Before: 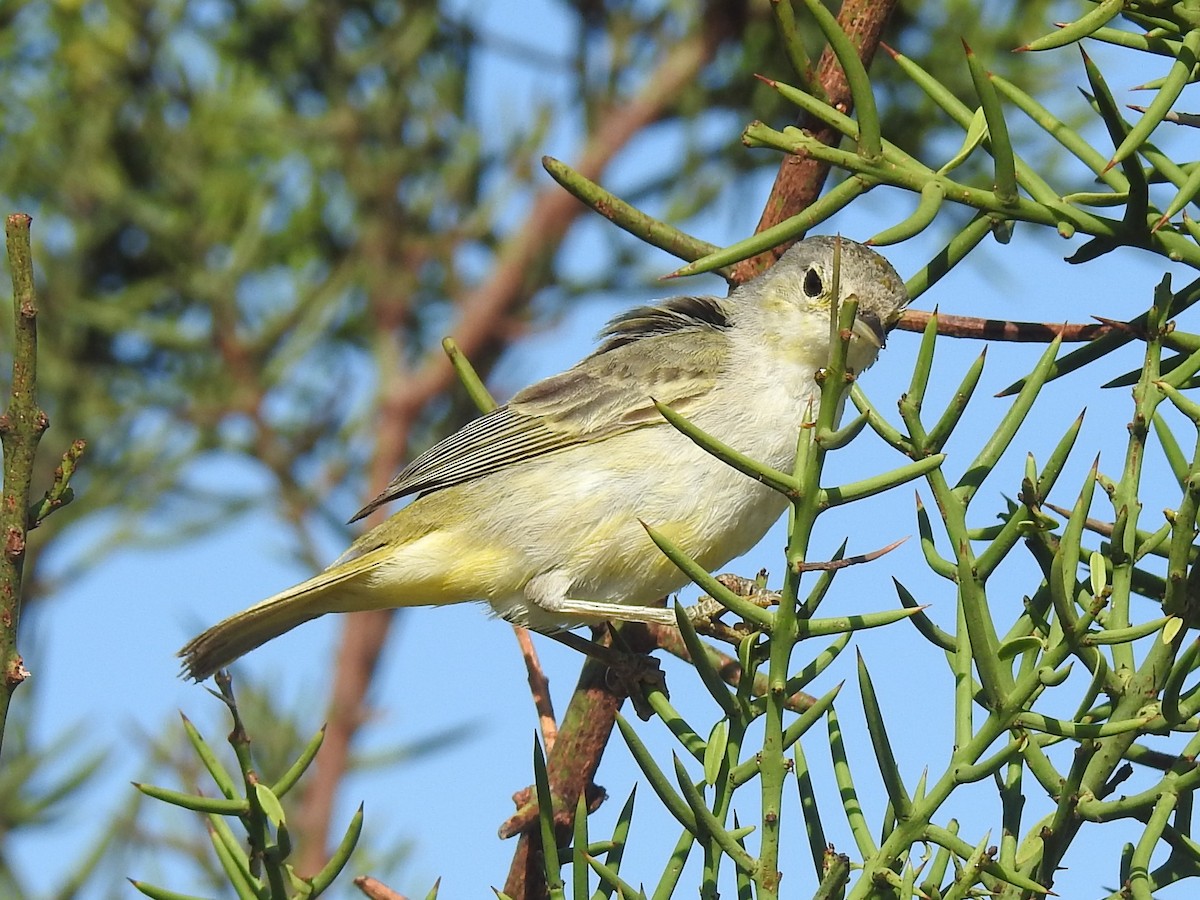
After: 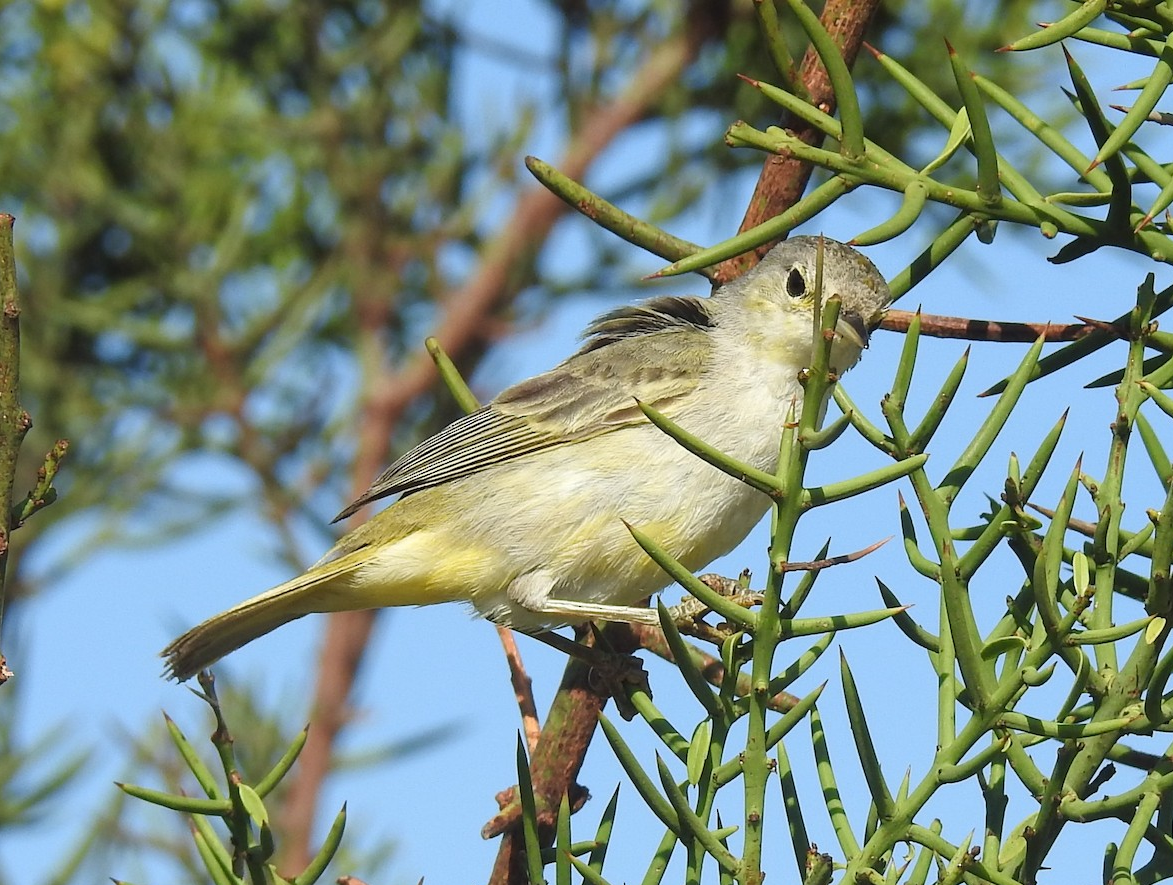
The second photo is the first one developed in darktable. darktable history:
crop and rotate: left 1.484%, right 0.721%, bottom 1.591%
